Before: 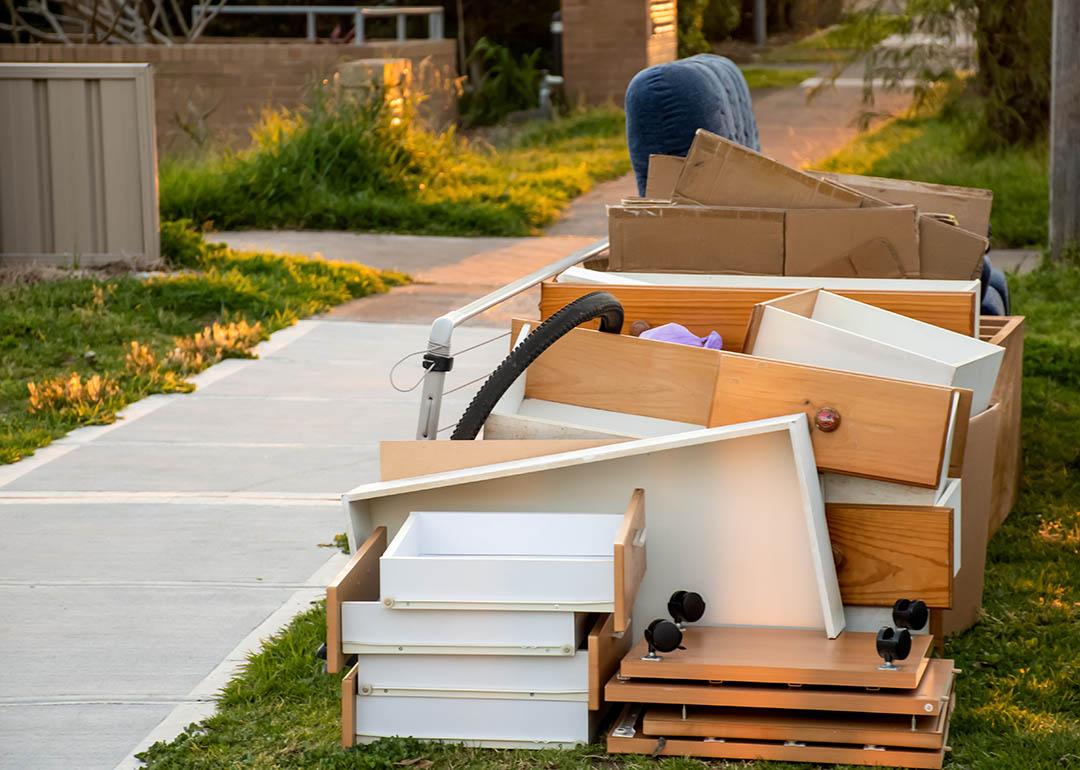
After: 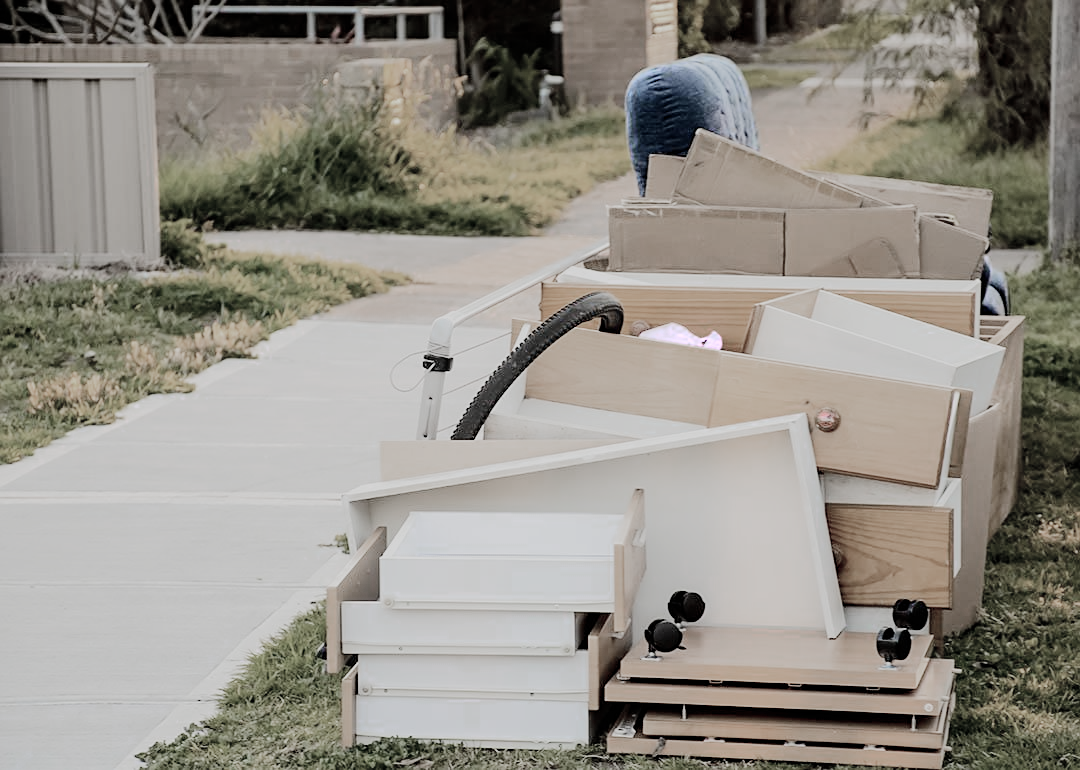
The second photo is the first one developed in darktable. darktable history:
tone equalizer: -7 EV 0.162 EV, -6 EV 0.61 EV, -5 EV 1.18 EV, -4 EV 1.32 EV, -3 EV 1.15 EV, -2 EV 0.6 EV, -1 EV 0.166 EV, edges refinement/feathering 500, mask exposure compensation -1.57 EV, preserve details no
sharpen: amount 0.215
filmic rgb: black relative exposure -13.07 EV, white relative exposure 4.02 EV, target white luminance 85.137%, hardness 6.3, latitude 42.37%, contrast 0.867, shadows ↔ highlights balance 7.84%, add noise in highlights 0, preserve chrominance no, color science v3 (2019), use custom middle-gray values true, contrast in highlights soft
color zones: curves: ch0 [(0, 0.613) (0.01, 0.613) (0.245, 0.448) (0.498, 0.529) (0.642, 0.665) (0.879, 0.777) (0.99, 0.613)]; ch1 [(0, 0.272) (0.219, 0.127) (0.724, 0.346)]
